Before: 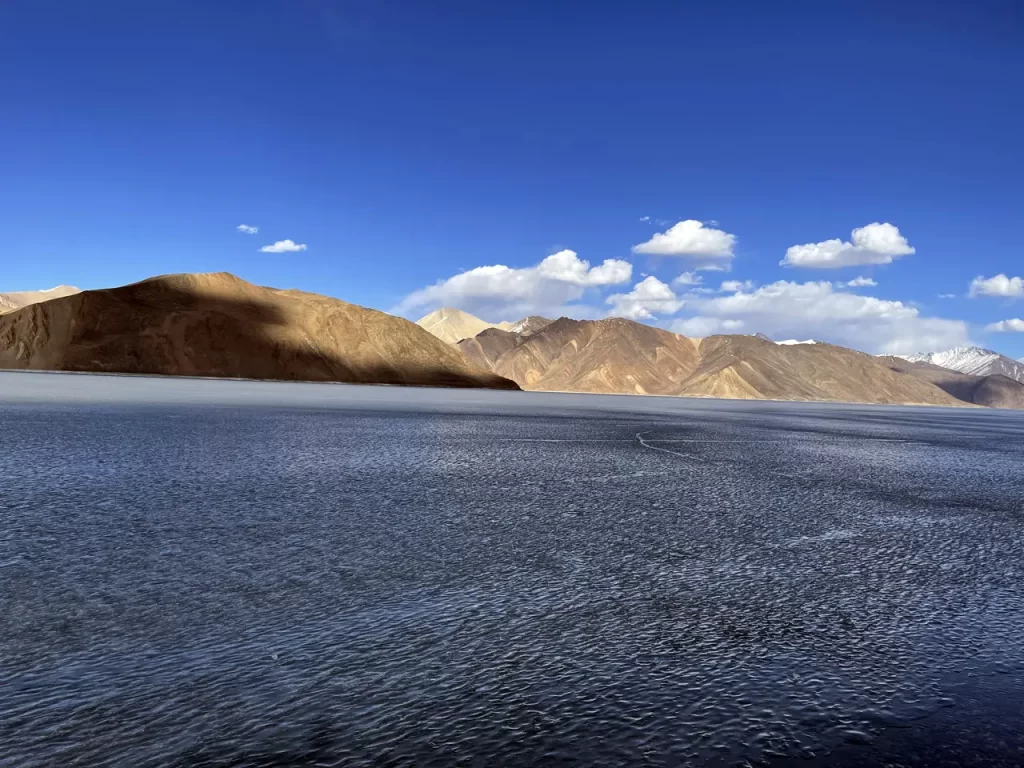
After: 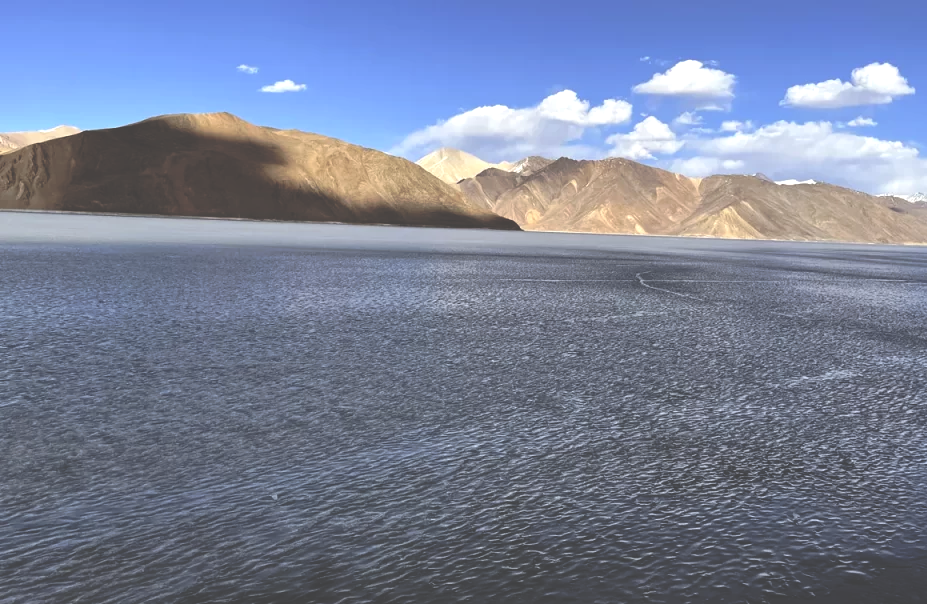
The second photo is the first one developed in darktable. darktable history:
crop: top 20.916%, right 9.437%, bottom 0.316%
tone curve: curves: ch0 [(0, 0) (0.003, 0.013) (0.011, 0.017) (0.025, 0.028) (0.044, 0.049) (0.069, 0.07) (0.1, 0.103) (0.136, 0.143) (0.177, 0.186) (0.224, 0.232) (0.277, 0.282) (0.335, 0.333) (0.399, 0.405) (0.468, 0.477) (0.543, 0.54) (0.623, 0.627) (0.709, 0.709) (0.801, 0.798) (0.898, 0.902) (1, 1)], preserve colors none
exposure: black level correction -0.062, exposure -0.05 EV, compensate highlight preservation false
tone equalizer: -8 EV -0.417 EV, -7 EV -0.389 EV, -6 EV -0.333 EV, -5 EV -0.222 EV, -3 EV 0.222 EV, -2 EV 0.333 EV, -1 EV 0.389 EV, +0 EV 0.417 EV, edges refinement/feathering 500, mask exposure compensation -1.57 EV, preserve details no
